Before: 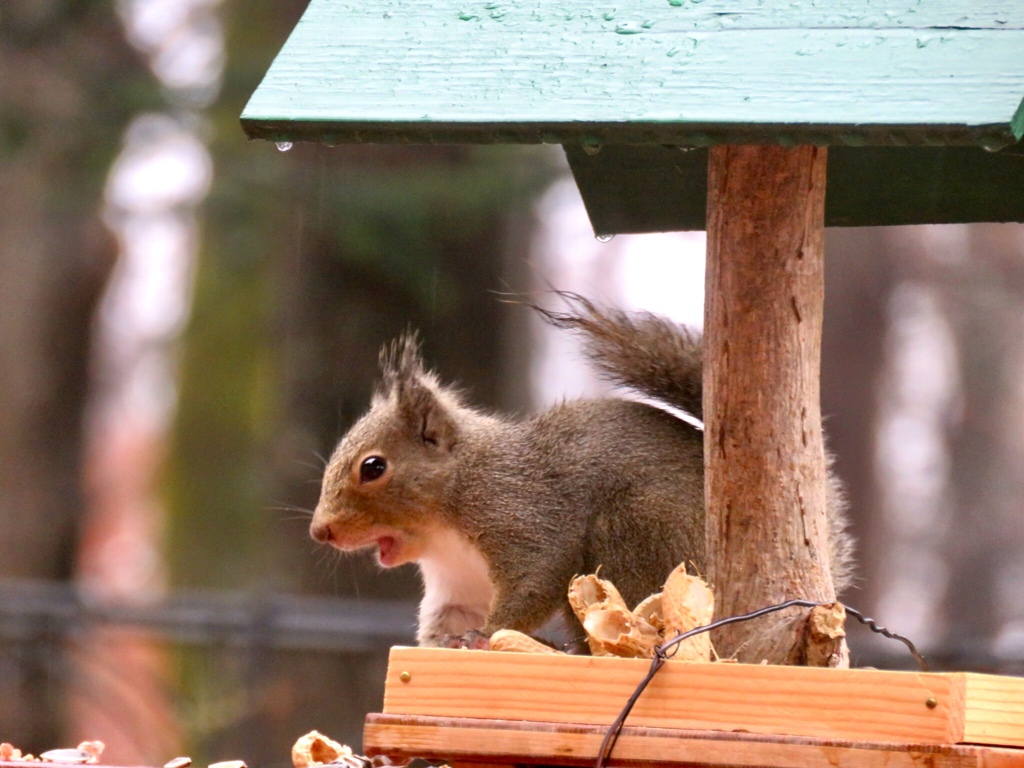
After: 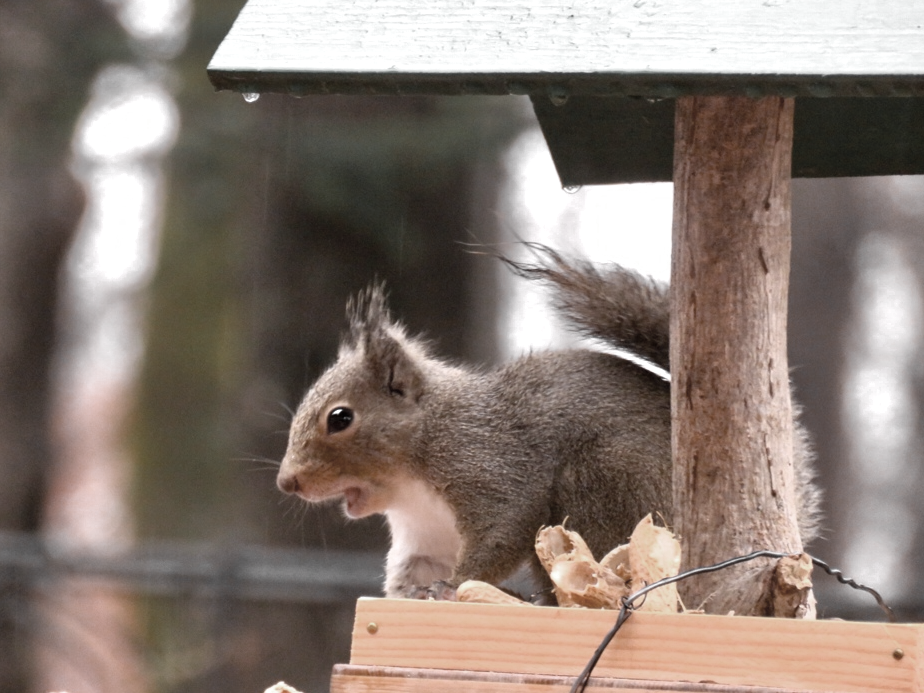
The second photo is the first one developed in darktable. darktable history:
color zones: curves: ch0 [(0, 0.613) (0.01, 0.613) (0.245, 0.448) (0.498, 0.529) (0.642, 0.665) (0.879, 0.777) (0.99, 0.613)]; ch1 [(0, 0.035) (0.121, 0.189) (0.259, 0.197) (0.415, 0.061) (0.589, 0.022) (0.732, 0.022) (0.857, 0.026) (0.991, 0.053)]
tone equalizer: on, module defaults
crop: left 3.305%, top 6.436%, right 6.389%, bottom 3.258%
